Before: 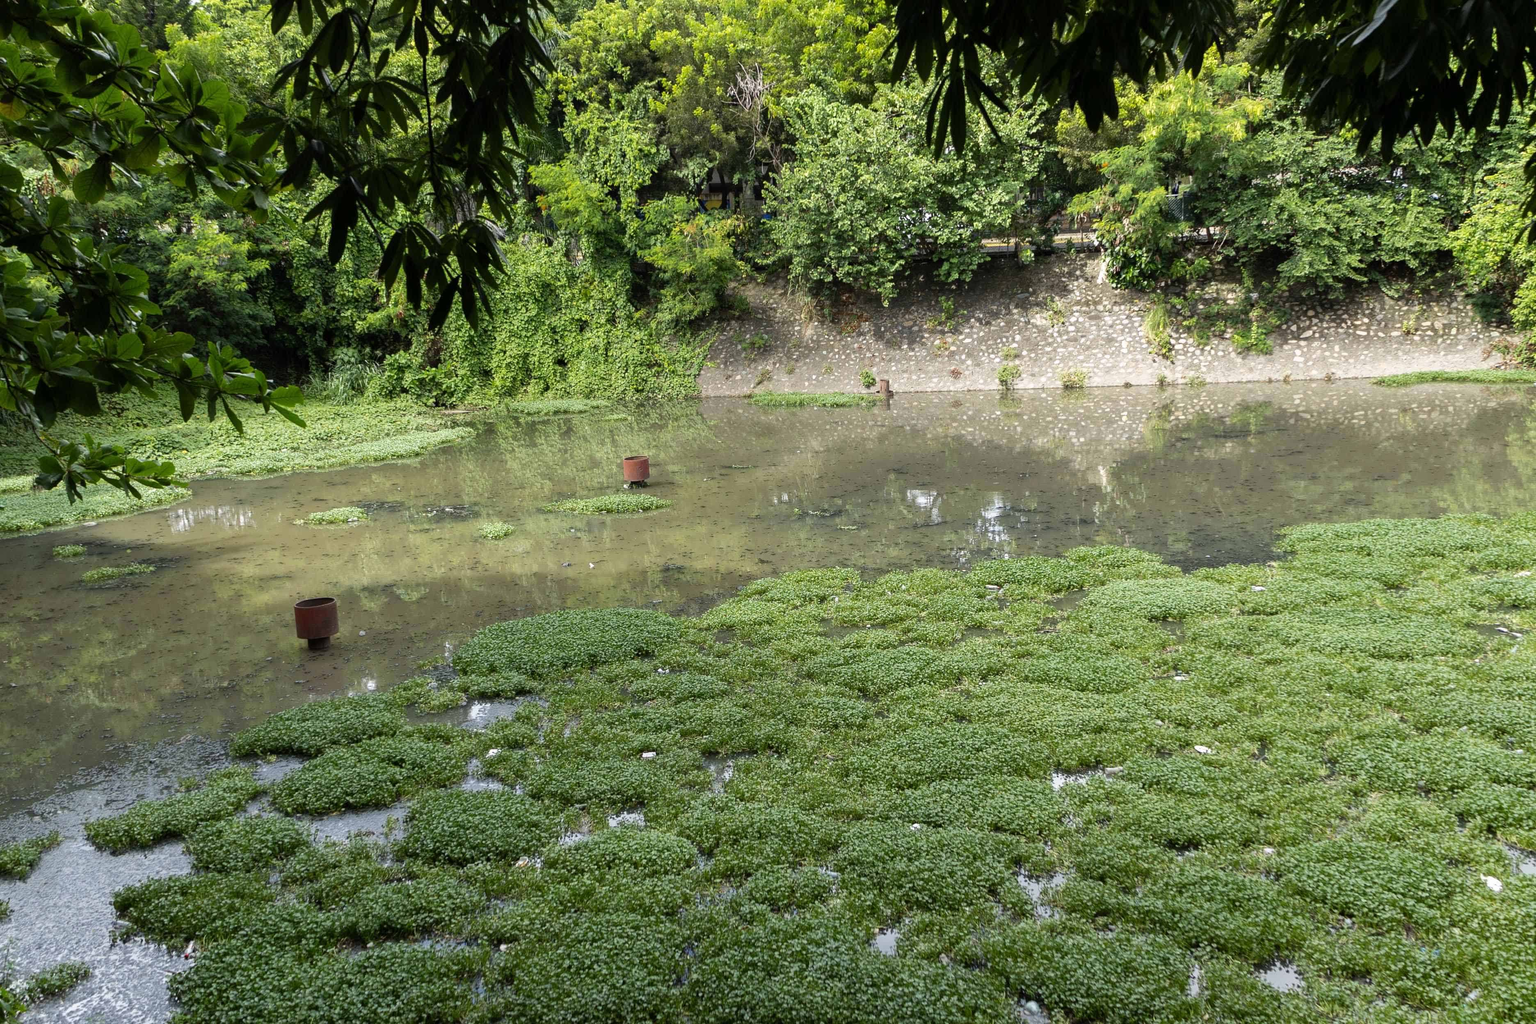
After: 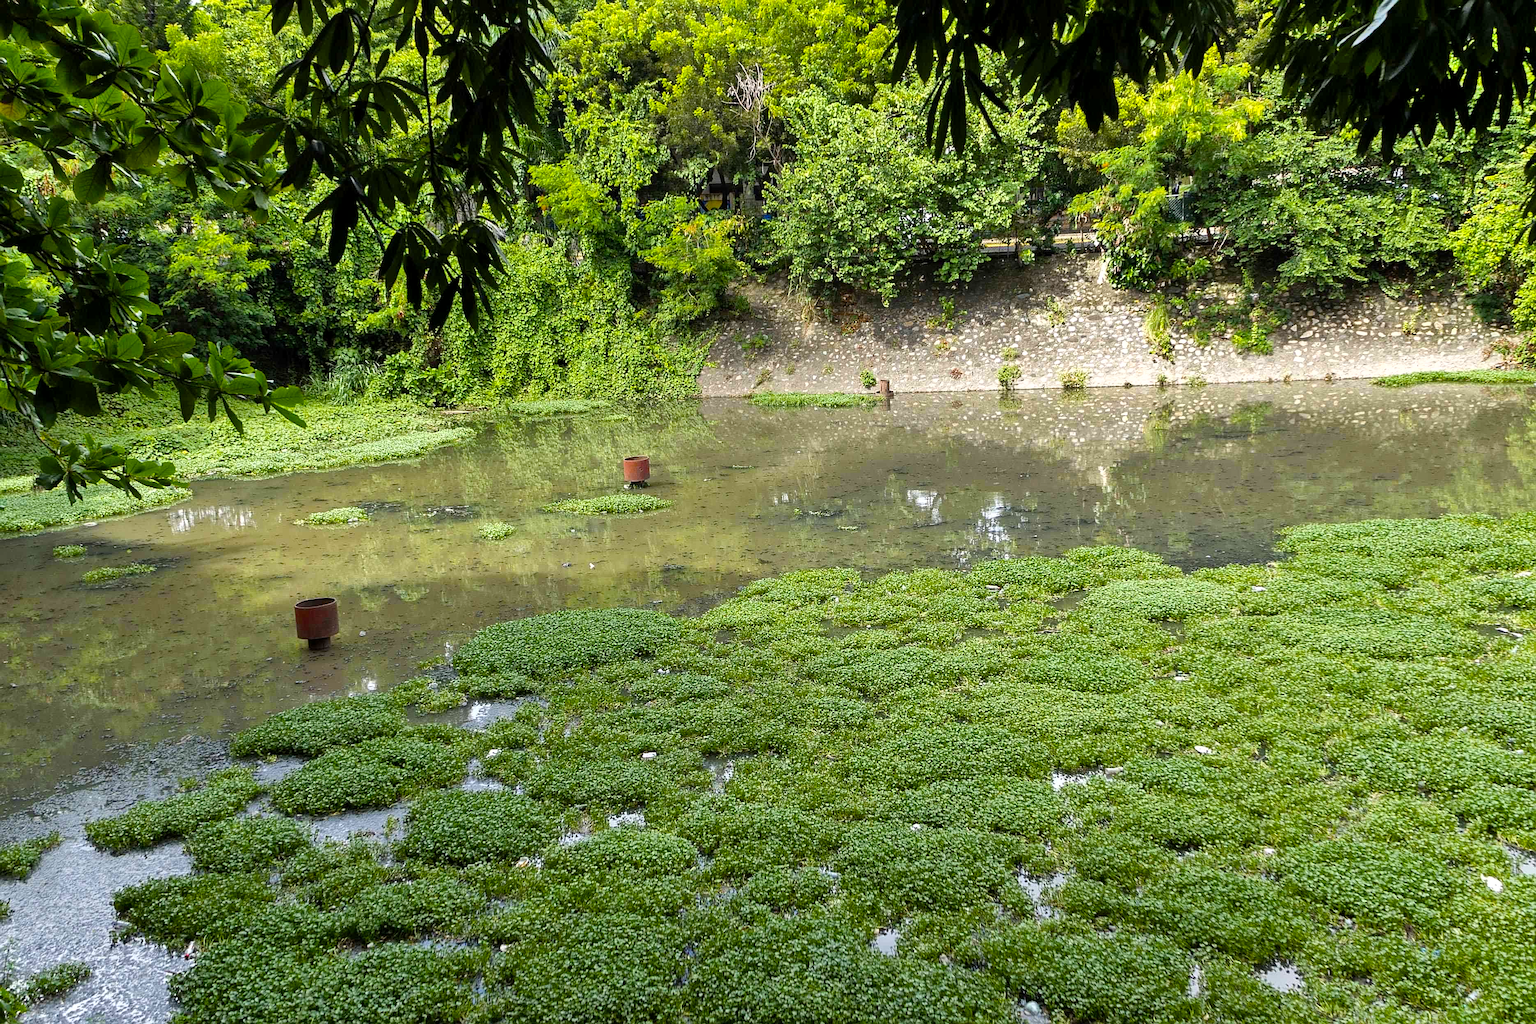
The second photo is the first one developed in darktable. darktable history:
shadows and highlights: soften with gaussian
sharpen: on, module defaults
exposure: black level correction 0.001, exposure 0.144 EV, compensate highlight preservation false
color balance rgb: perceptual saturation grading › global saturation 29.146%, perceptual saturation grading › mid-tones 12.731%, perceptual saturation grading › shadows 10.297%, perceptual brilliance grading › highlights 2.857%
